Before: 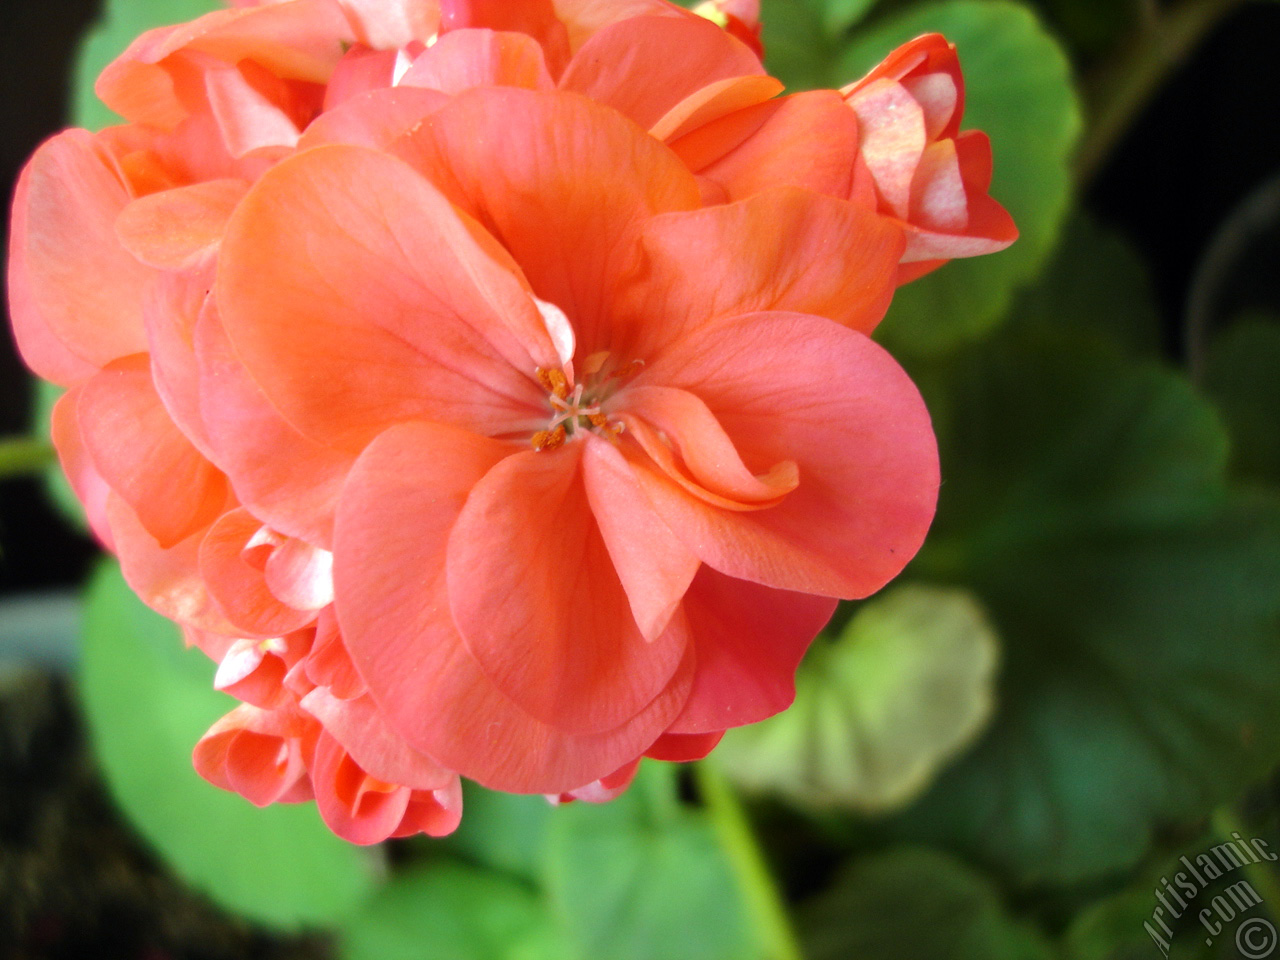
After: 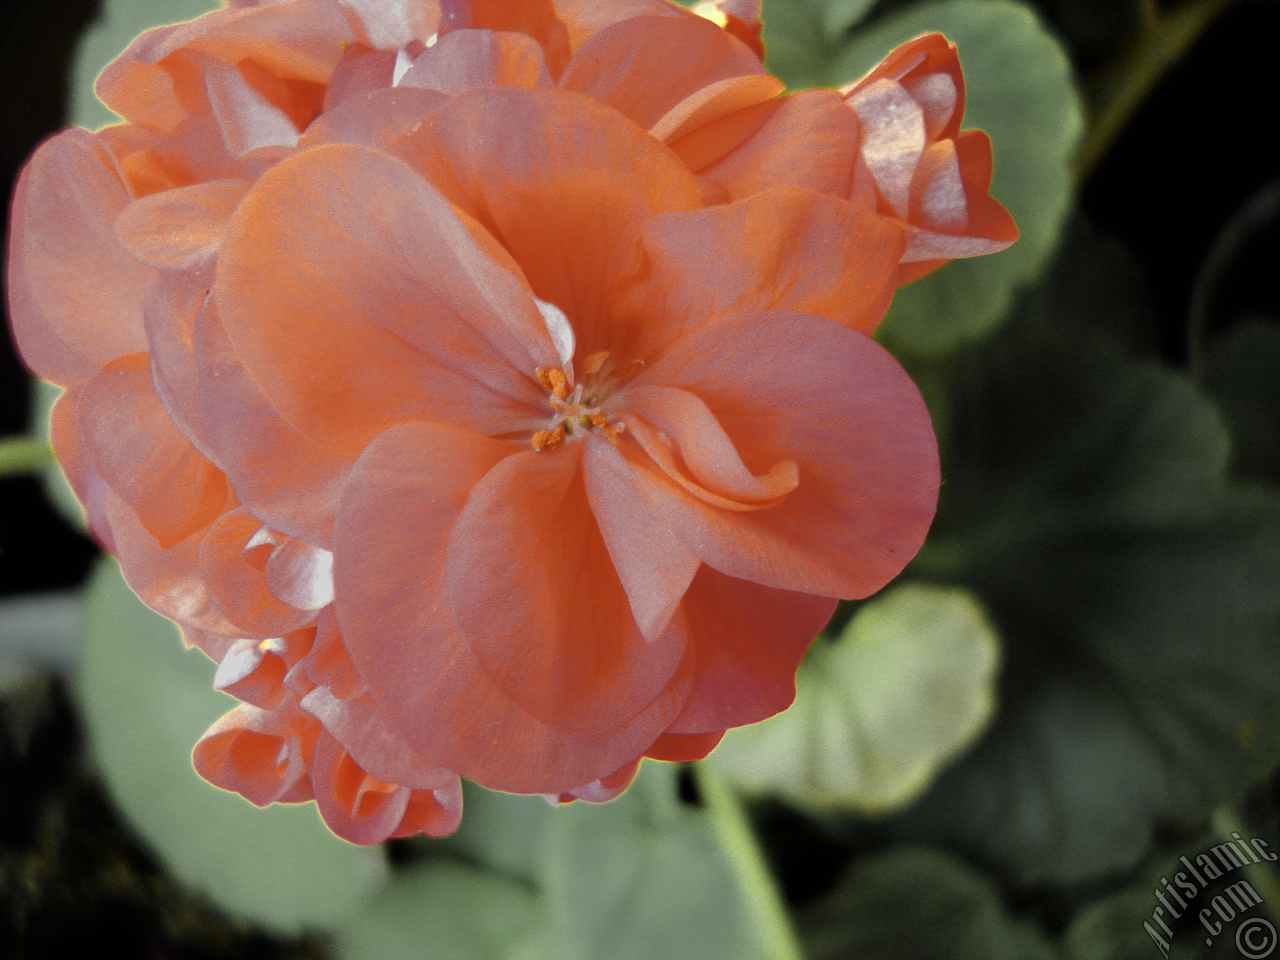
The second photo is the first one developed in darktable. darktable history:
filmic rgb: black relative exposure -7.65 EV, white relative exposure 4.56 EV, hardness 3.61
color zones: curves: ch0 [(0.004, 0.306) (0.107, 0.448) (0.252, 0.656) (0.41, 0.398) (0.595, 0.515) (0.768, 0.628)]; ch1 [(0.07, 0.323) (0.151, 0.452) (0.252, 0.608) (0.346, 0.221) (0.463, 0.189) (0.61, 0.368) (0.735, 0.395) (0.921, 0.412)]; ch2 [(0, 0.476) (0.132, 0.512) (0.243, 0.512) (0.397, 0.48) (0.522, 0.376) (0.634, 0.536) (0.761, 0.46)]
